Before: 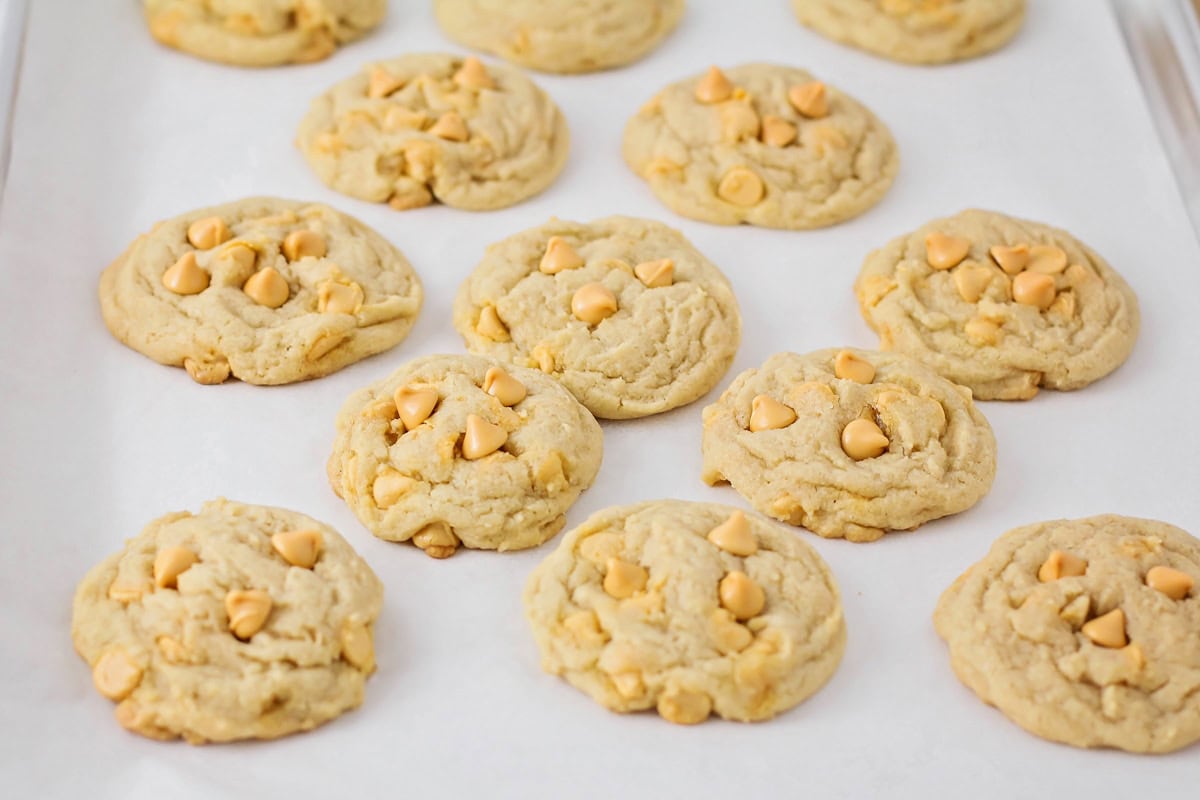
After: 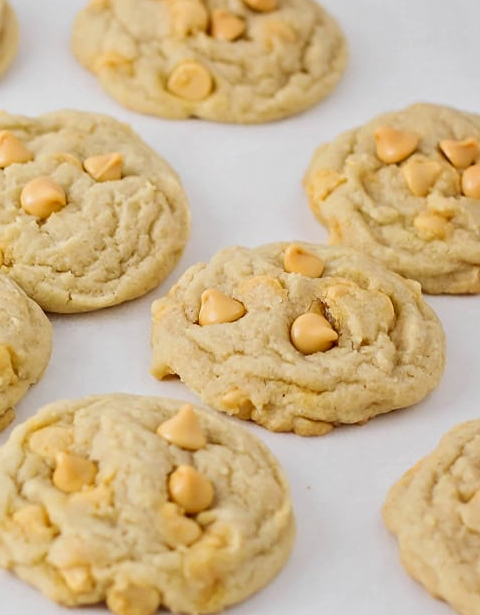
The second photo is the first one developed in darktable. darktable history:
contrast brightness saturation: brightness -0.09
crop: left 45.975%, top 13.271%, right 13.991%, bottom 9.851%
